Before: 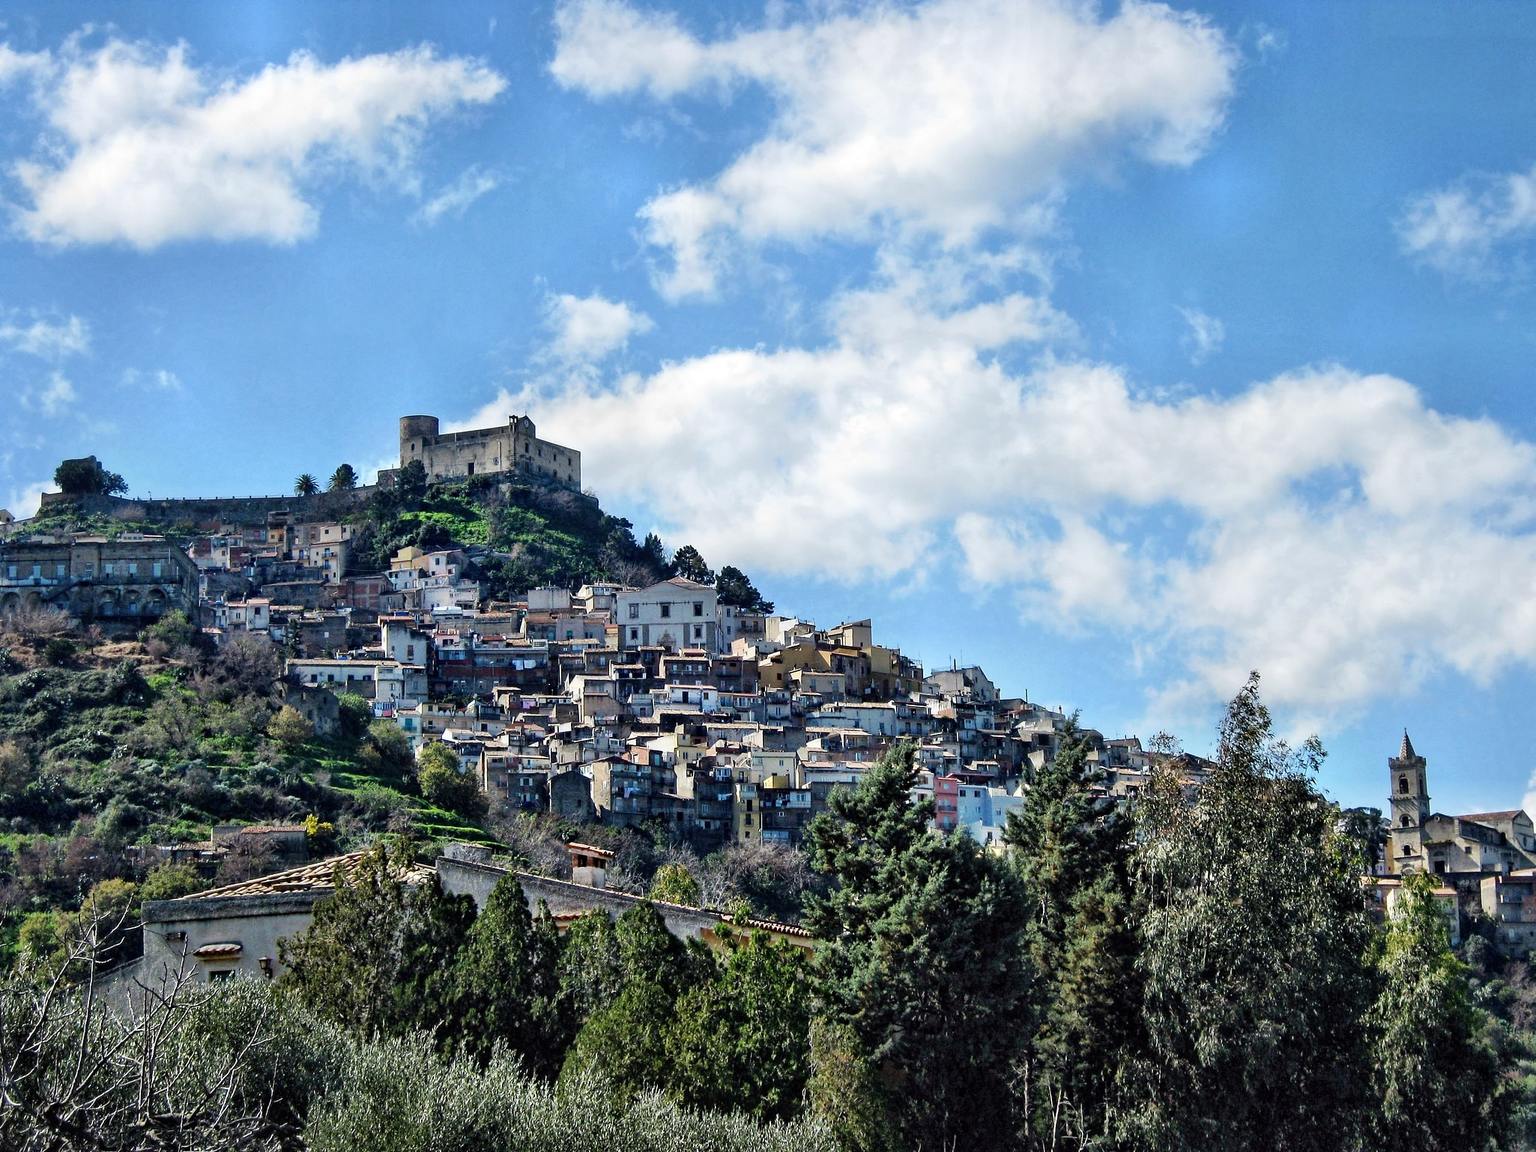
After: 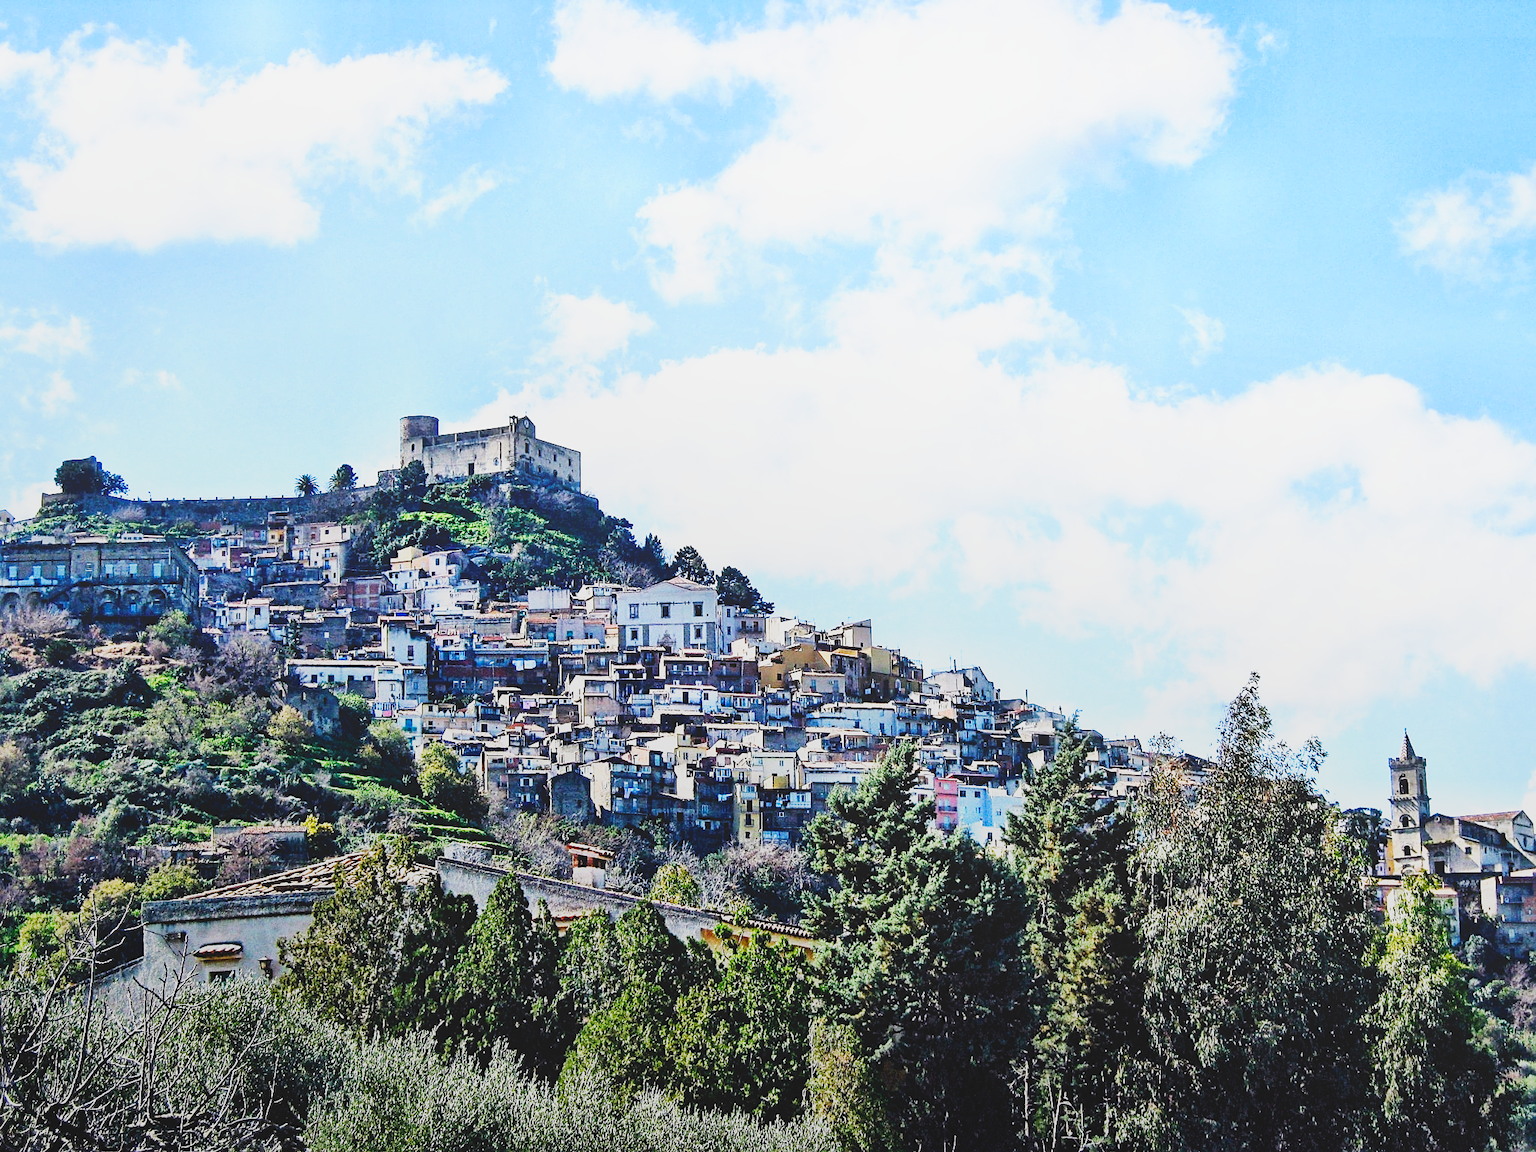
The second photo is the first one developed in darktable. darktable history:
base curve: curves: ch0 [(0, 0) (0.007, 0.004) (0.027, 0.03) (0.046, 0.07) (0.207, 0.54) (0.442, 0.872) (0.673, 0.972) (1, 1)], preserve colors none
local contrast: detail 70%
sharpen: on, module defaults
white balance: red 1.009, blue 1.027
